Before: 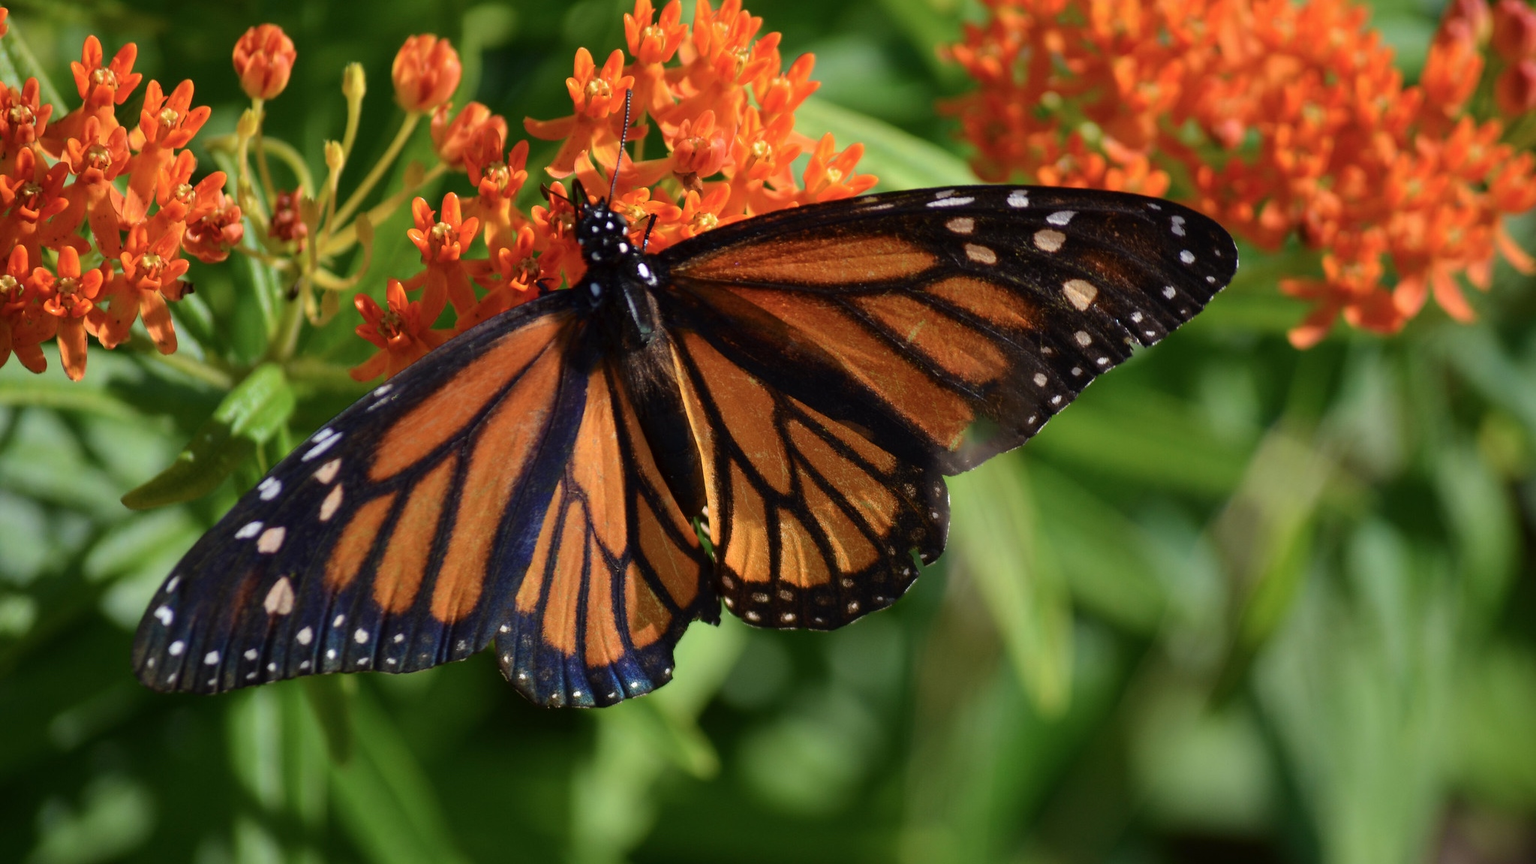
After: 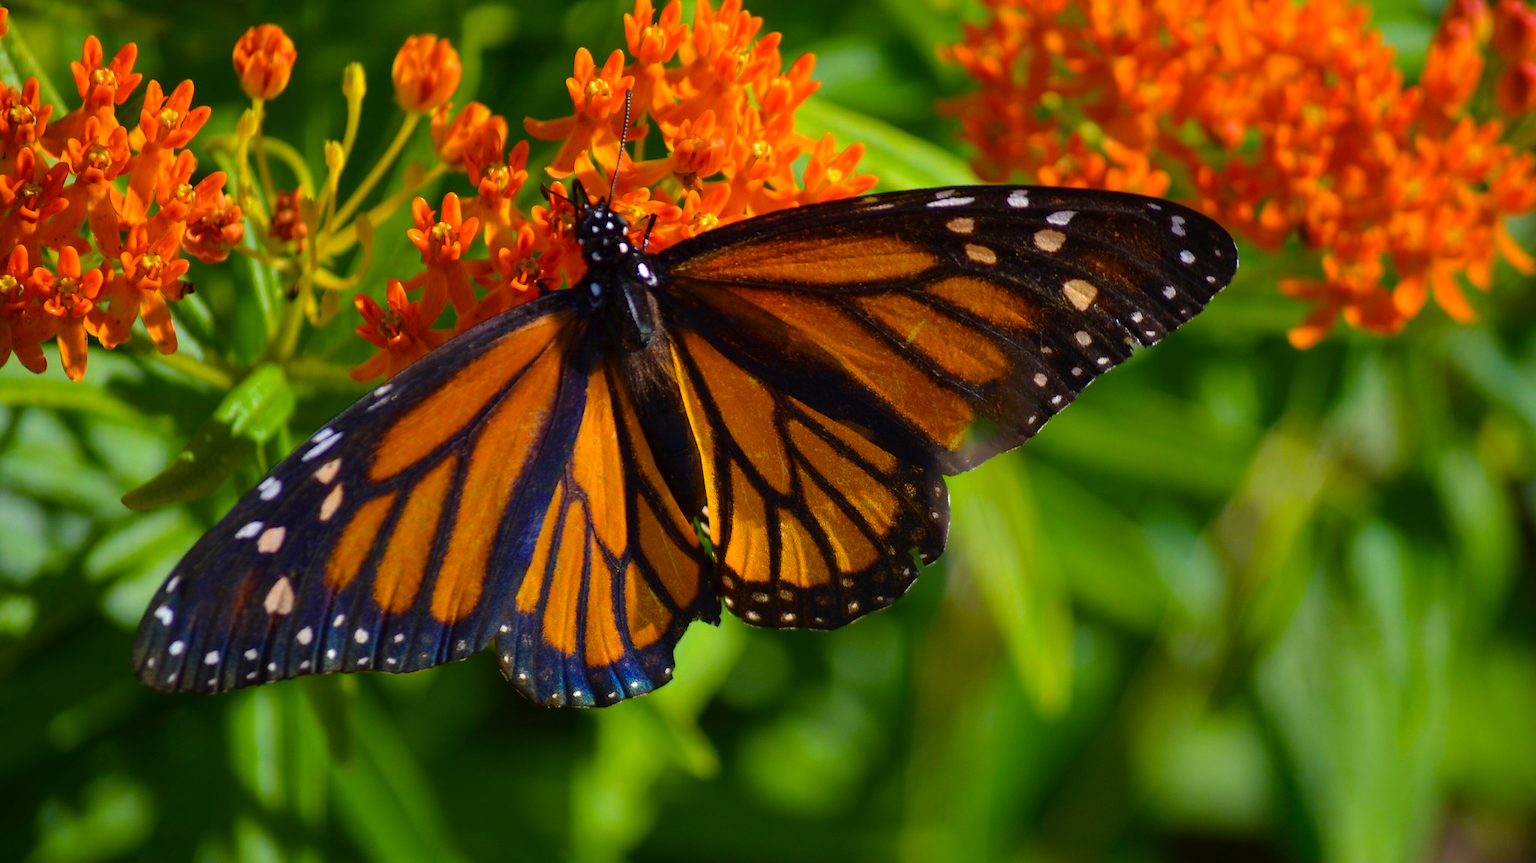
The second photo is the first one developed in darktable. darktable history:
color balance rgb: linear chroma grading › global chroma 33.548%, perceptual saturation grading › global saturation 14.943%
